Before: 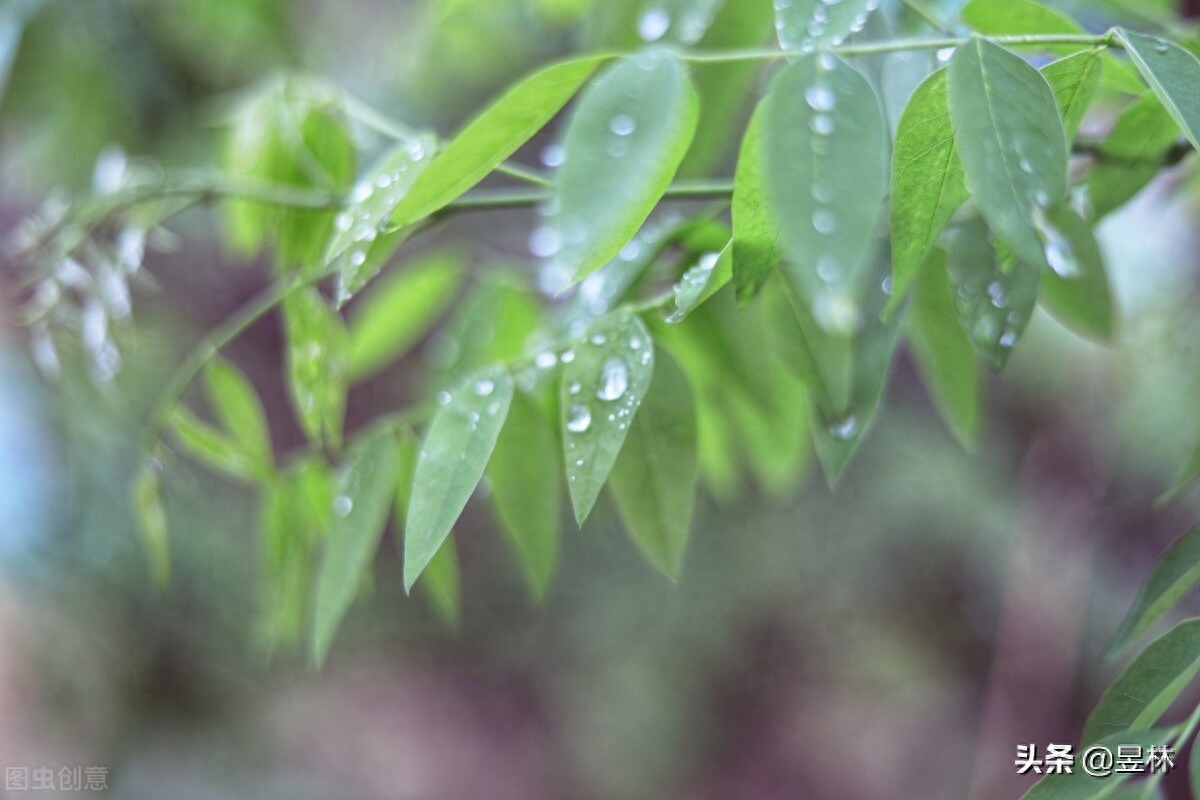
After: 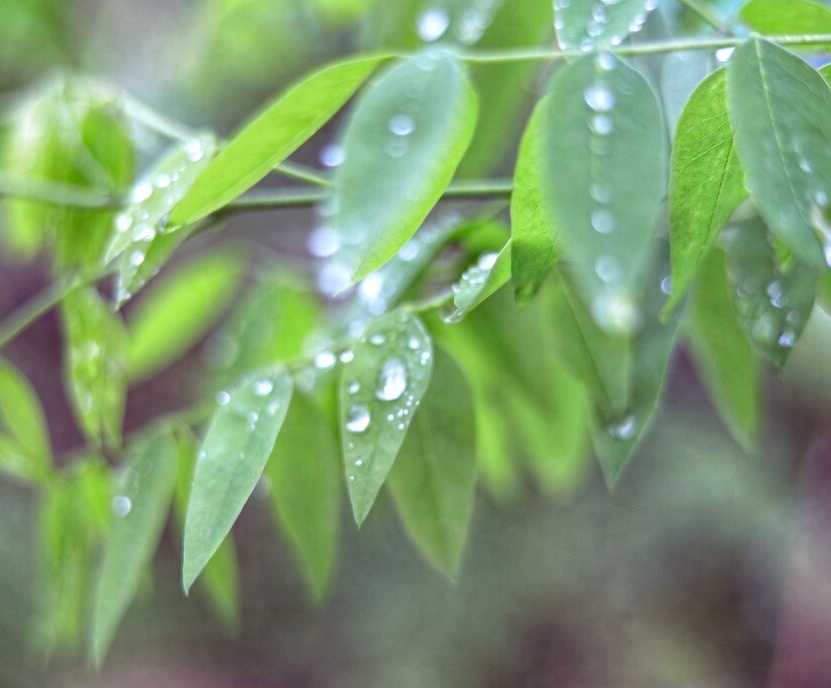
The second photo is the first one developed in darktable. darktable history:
crop: left 18.479%, right 12.2%, bottom 13.971%
haze removal: compatibility mode true, adaptive false
levels: levels [0, 0.476, 0.951]
exposure: black level correction 0.001, compensate highlight preservation false
